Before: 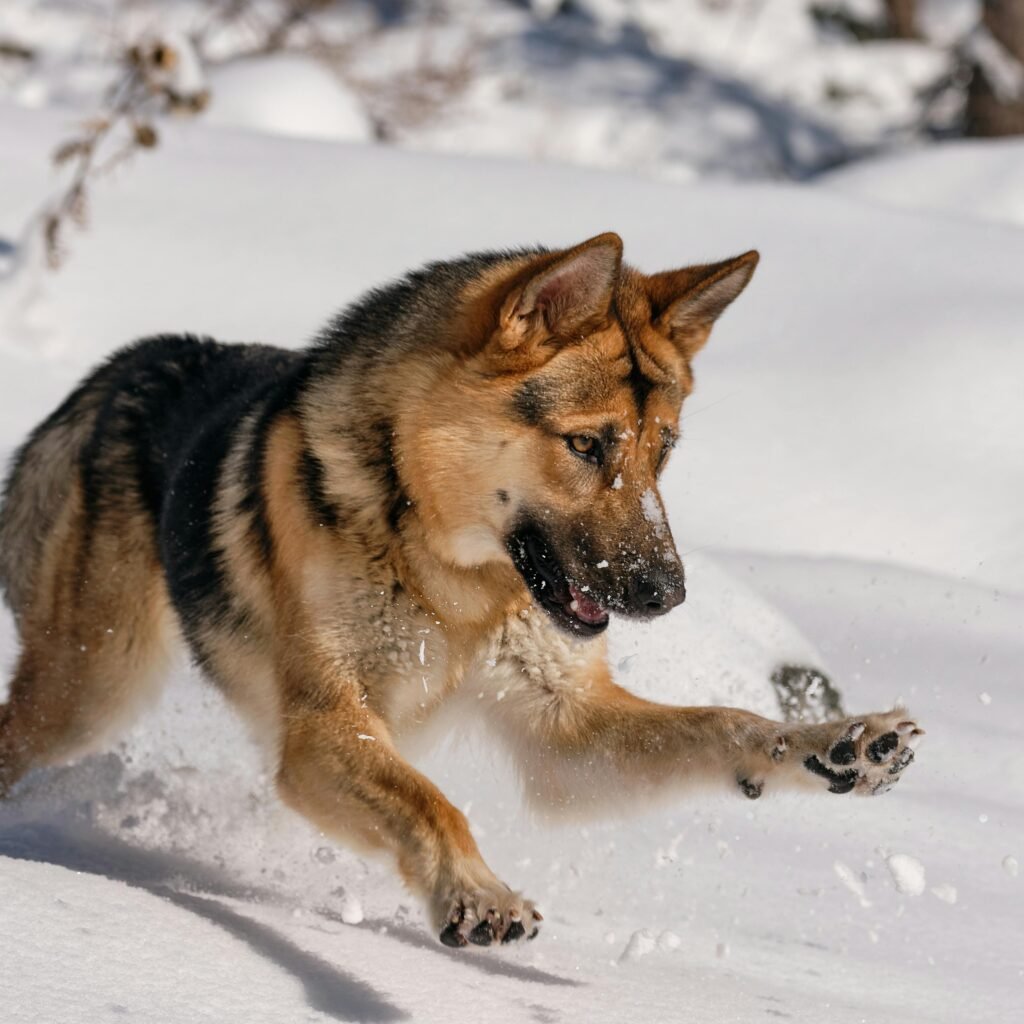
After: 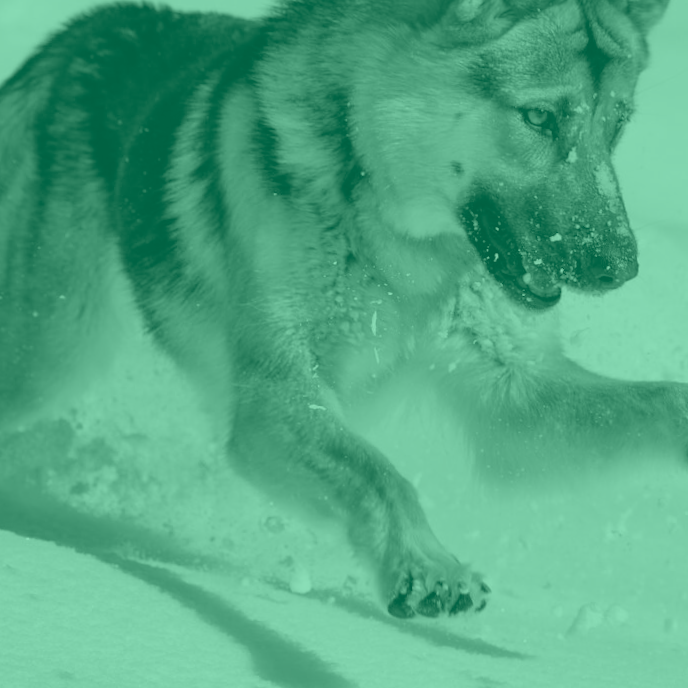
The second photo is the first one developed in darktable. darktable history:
crop and rotate: angle -0.82°, left 3.85%, top 31.828%, right 27.992%
colorize: hue 147.6°, saturation 65%, lightness 21.64%
